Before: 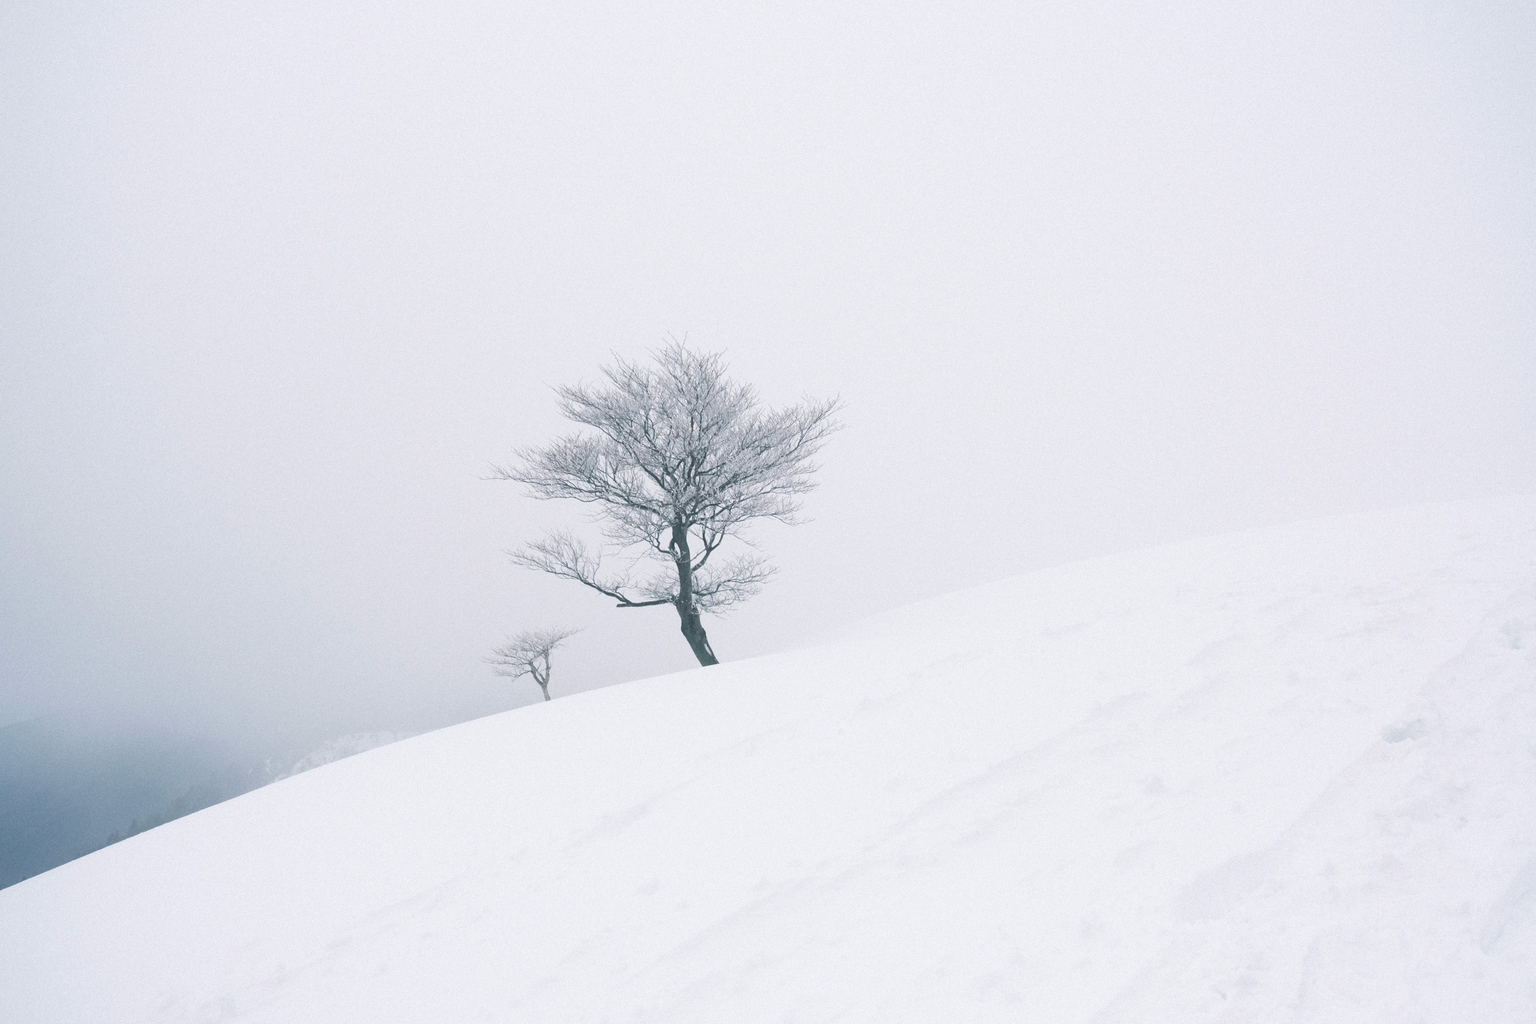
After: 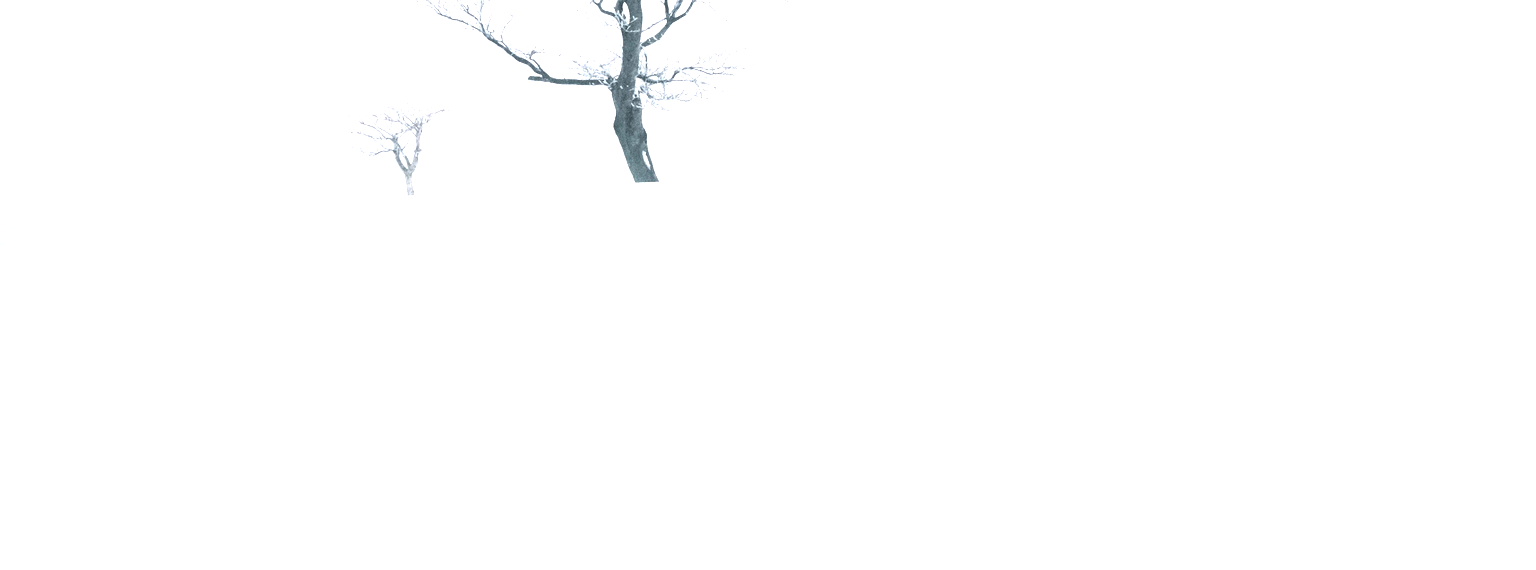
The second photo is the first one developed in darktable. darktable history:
white balance: emerald 1
rotate and perspective: rotation 9.12°, automatic cropping off
crop: left 18.091%, top 51.13%, right 17.525%, bottom 16.85%
tone equalizer "contrast tone curve: medium": -8 EV -0.75 EV, -7 EV -0.7 EV, -6 EV -0.6 EV, -5 EV -0.4 EV, -3 EV 0.4 EV, -2 EV 0.6 EV, -1 EV 0.7 EV, +0 EV 0.75 EV, edges refinement/feathering 500, mask exposure compensation -1.57 EV, preserve details no
exposure: exposure 0.566 EV
